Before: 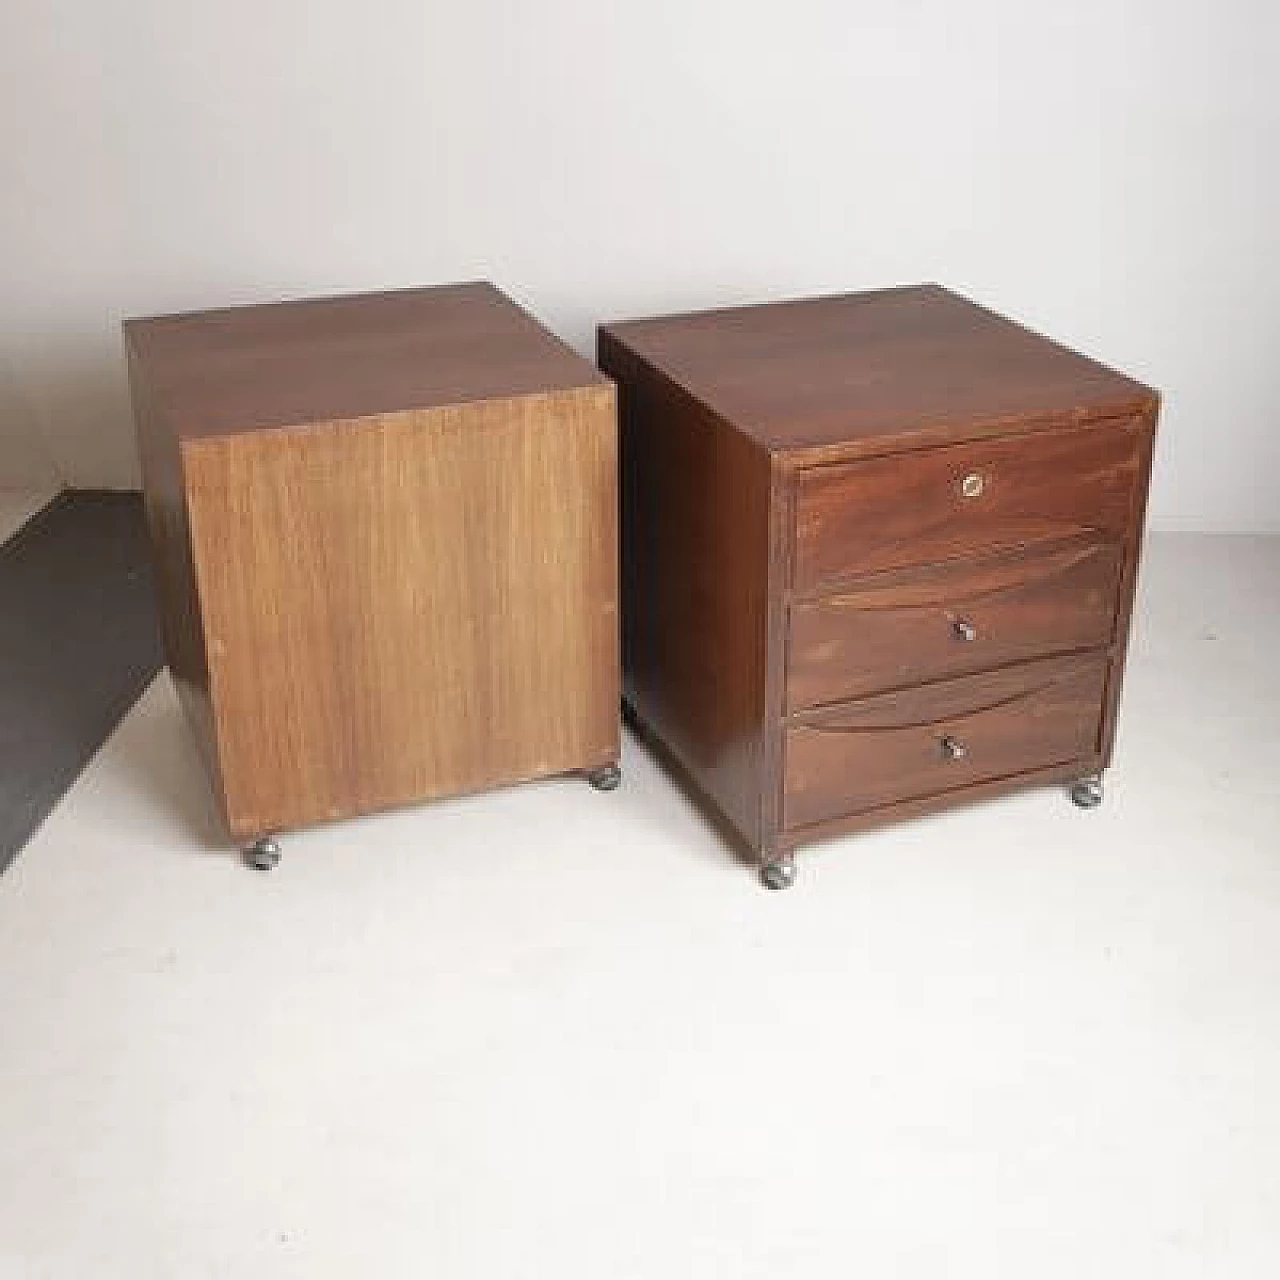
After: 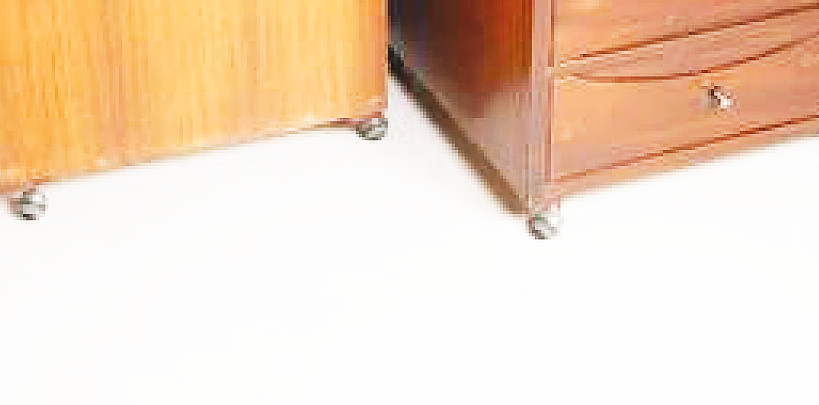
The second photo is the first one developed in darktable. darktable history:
base curve: curves: ch0 [(0, 0) (0.007, 0.004) (0.027, 0.03) (0.046, 0.07) (0.207, 0.54) (0.442, 0.872) (0.673, 0.972) (1, 1)], preserve colors none
crop: left 18.223%, top 50.851%, right 17.563%, bottom 16.818%
tone equalizer: on, module defaults
color balance rgb: global offset › luminance 0.745%, perceptual saturation grading › global saturation 29.432%, contrast -9.878%
